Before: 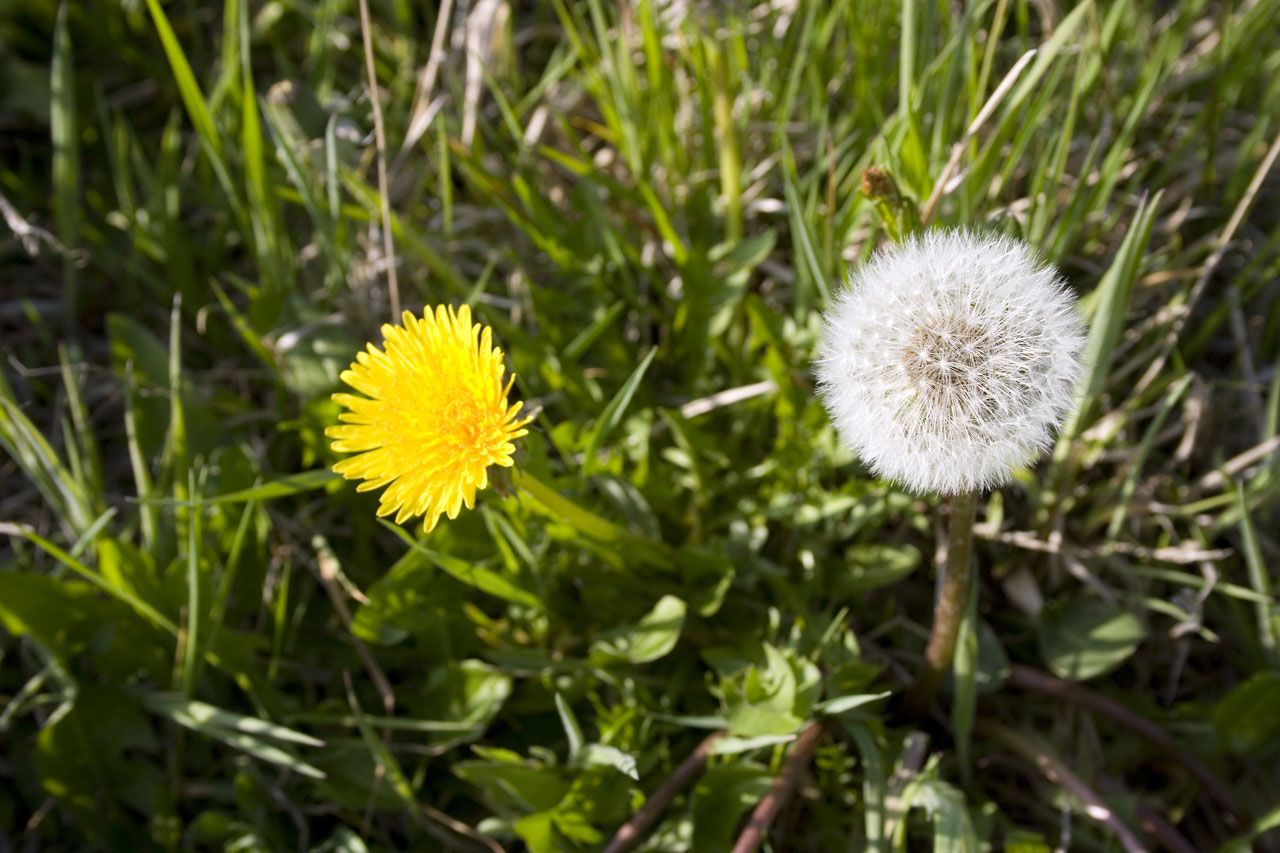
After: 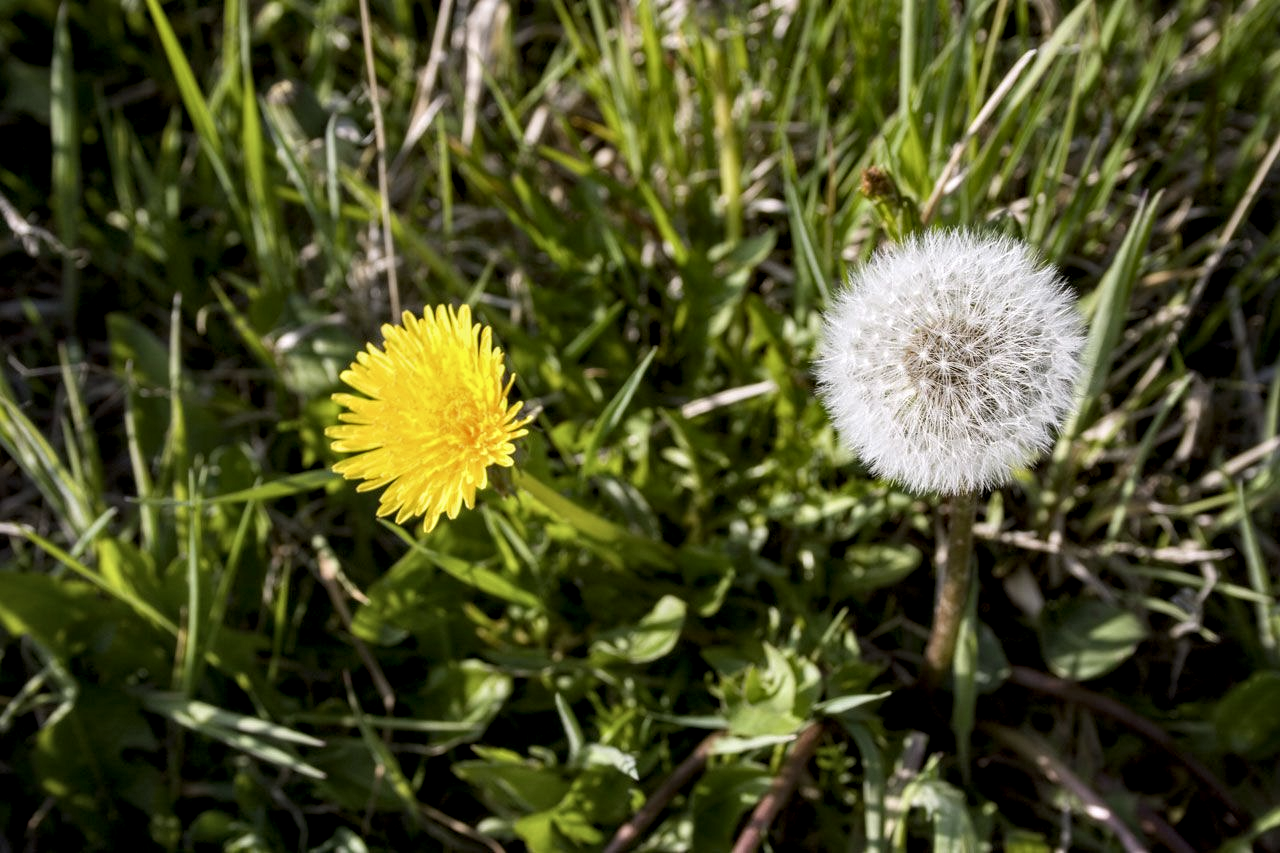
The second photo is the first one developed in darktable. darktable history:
exposure: exposure -0.469 EV, compensate highlight preservation false
local contrast: highlights 60%, shadows 59%, detail 160%
